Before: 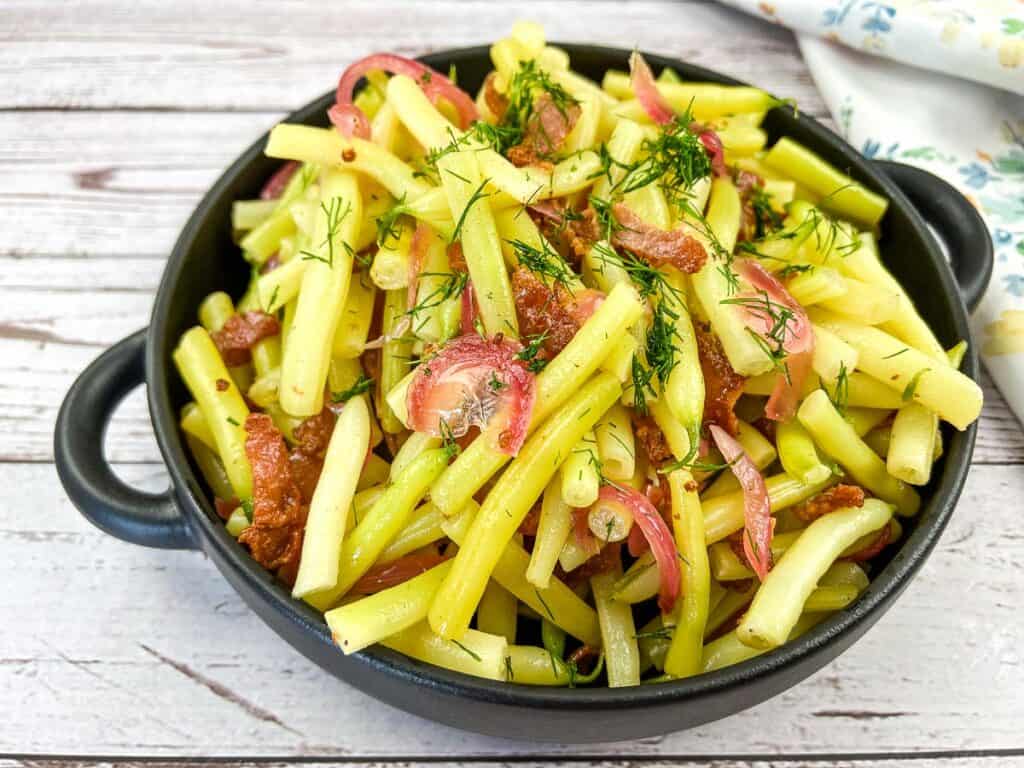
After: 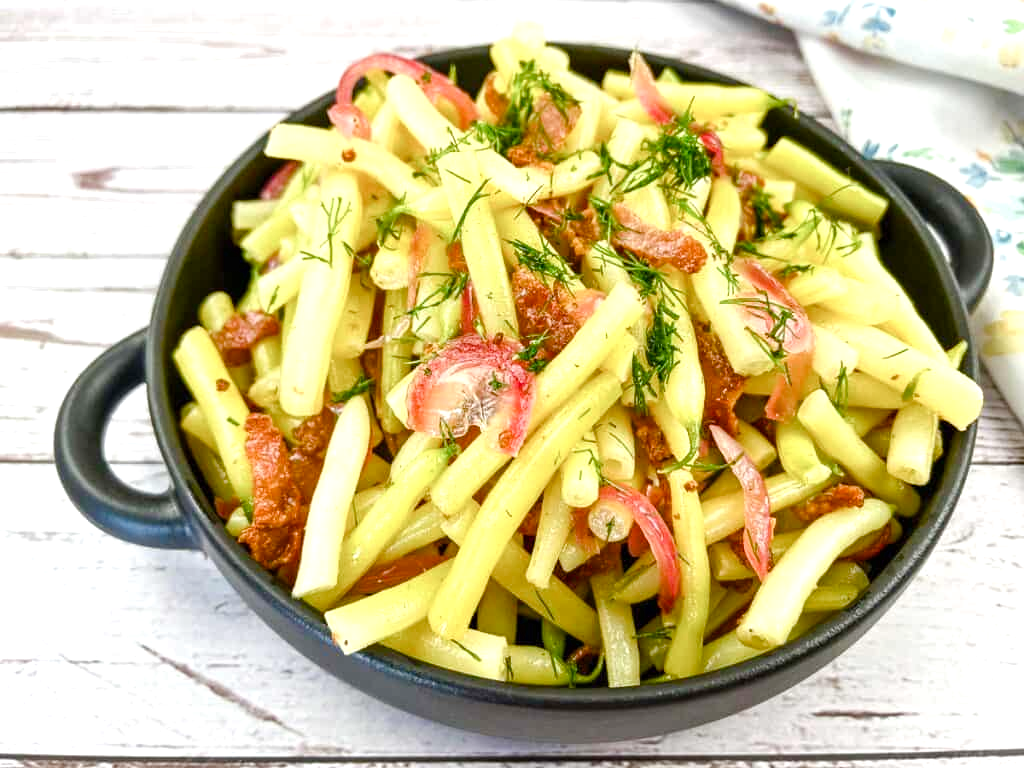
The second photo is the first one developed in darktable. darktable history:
color balance rgb: perceptual saturation grading › global saturation 20%, perceptual saturation grading › highlights -50%, perceptual saturation grading › shadows 30%, perceptual brilliance grading › global brilliance 10%, perceptual brilliance grading › shadows 15%
rotate and perspective: automatic cropping off
